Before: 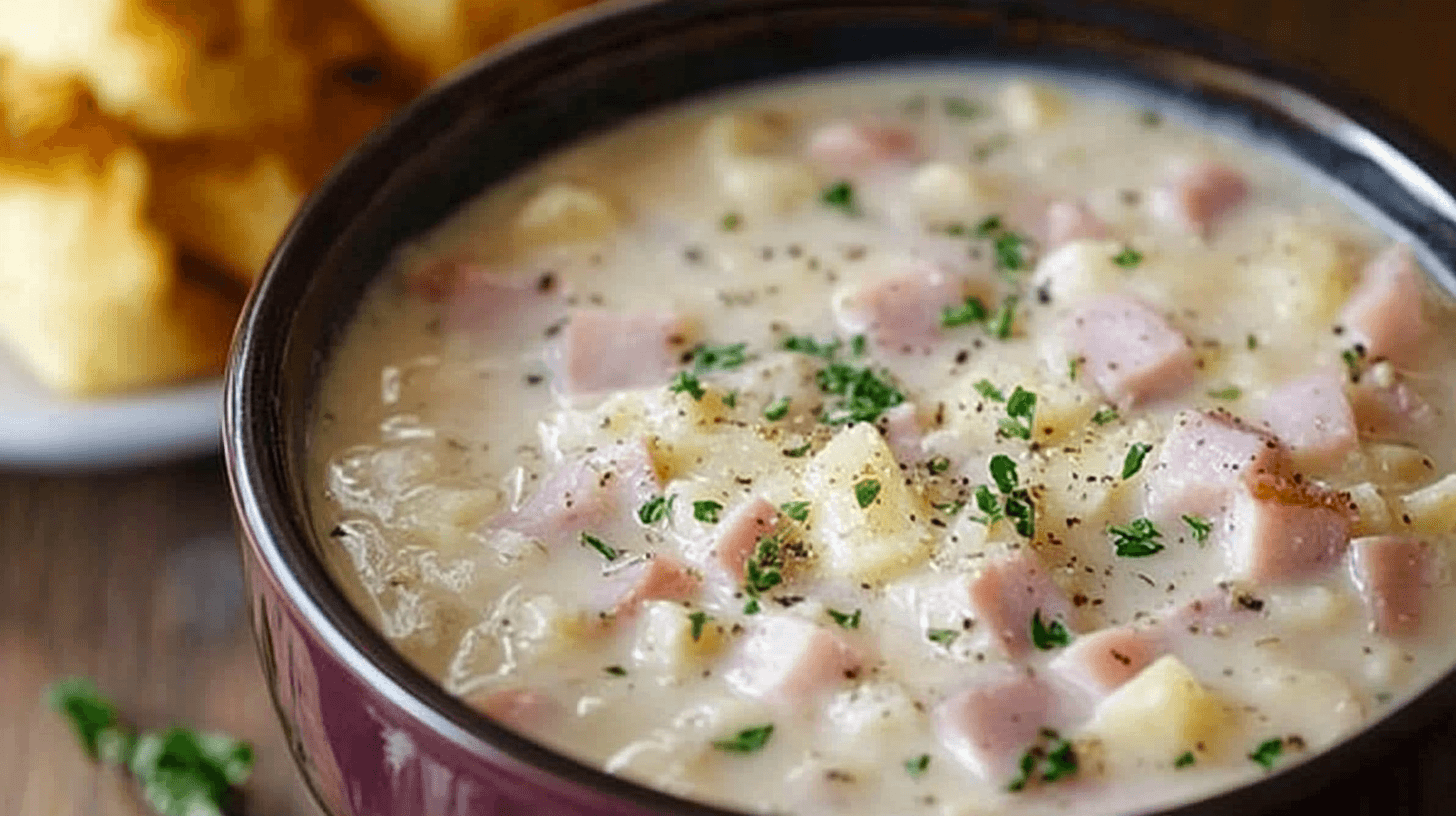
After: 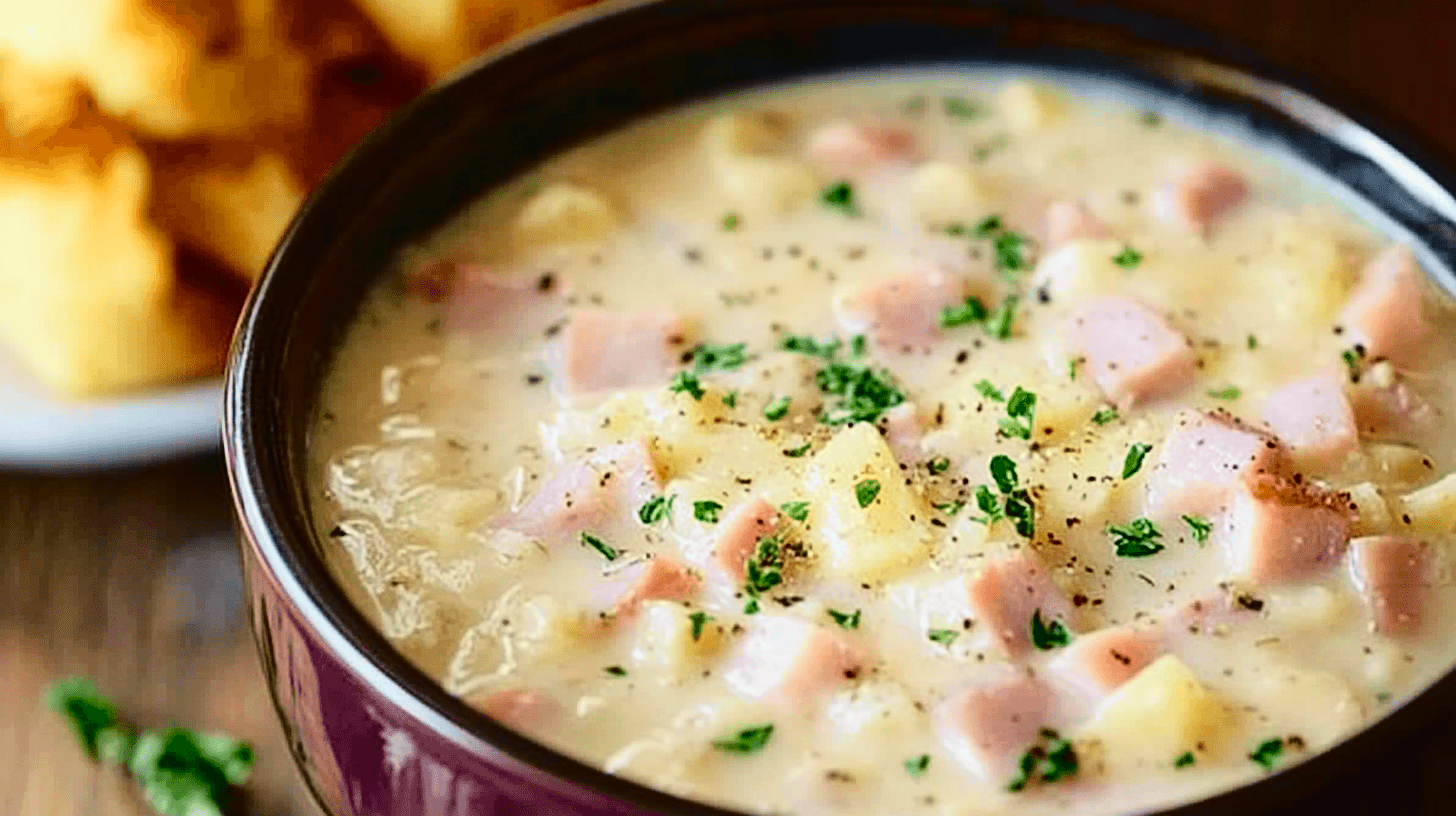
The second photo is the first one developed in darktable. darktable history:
tone curve: curves: ch0 [(0, 0.014) (0.17, 0.099) (0.392, 0.438) (0.725, 0.828) (0.872, 0.918) (1, 0.981)]; ch1 [(0, 0) (0.402, 0.36) (0.488, 0.466) (0.5, 0.499) (0.515, 0.515) (0.574, 0.595) (0.619, 0.65) (0.701, 0.725) (1, 1)]; ch2 [(0, 0) (0.432, 0.422) (0.486, 0.49) (0.503, 0.503) (0.523, 0.554) (0.562, 0.606) (0.644, 0.694) (0.717, 0.753) (1, 0.991)], color space Lab, independent channels
